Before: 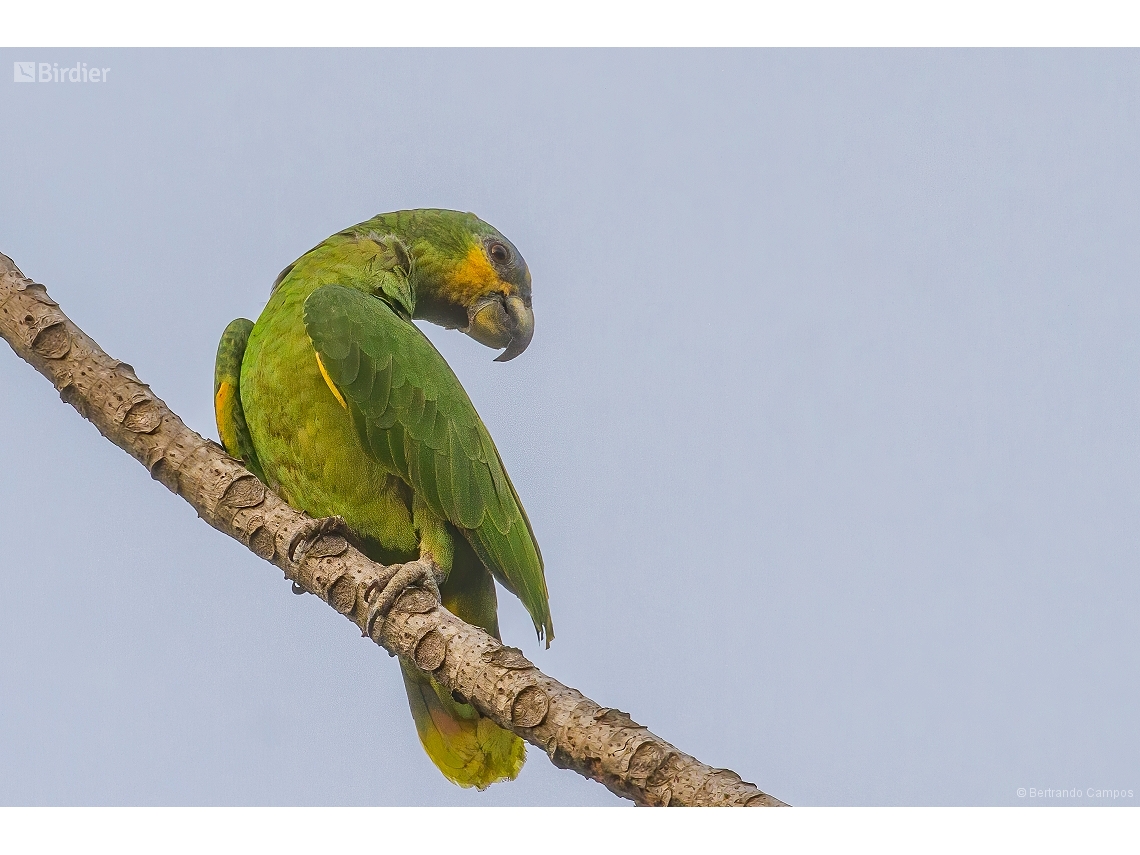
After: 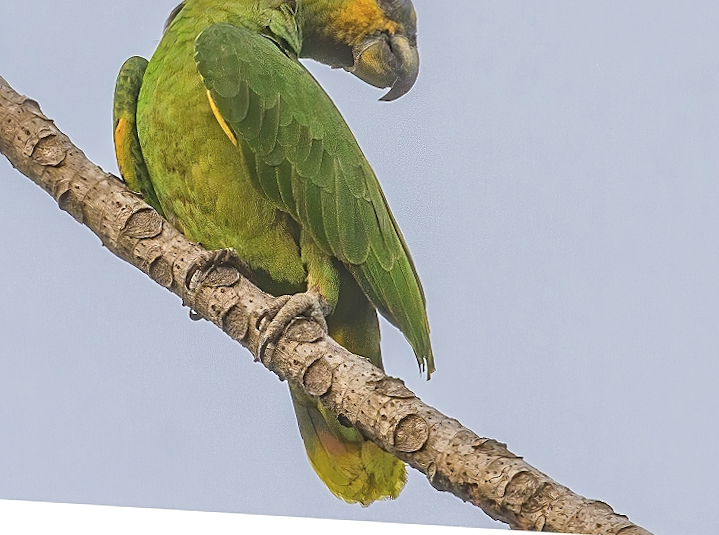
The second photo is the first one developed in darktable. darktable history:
rotate and perspective: rotation 0.062°, lens shift (vertical) 0.115, lens shift (horizontal) -0.133, crop left 0.047, crop right 0.94, crop top 0.061, crop bottom 0.94
local contrast: highlights 100%, shadows 100%, detail 120%, midtone range 0.2
color balance: lift [1.007, 1, 1, 1], gamma [1.097, 1, 1, 1]
crop and rotate: angle -0.82°, left 3.85%, top 31.828%, right 27.992%
sharpen: radius 2.529, amount 0.323
exposure: exposure -0.05 EV
color correction: highlights a* -0.137, highlights b* 0.137
